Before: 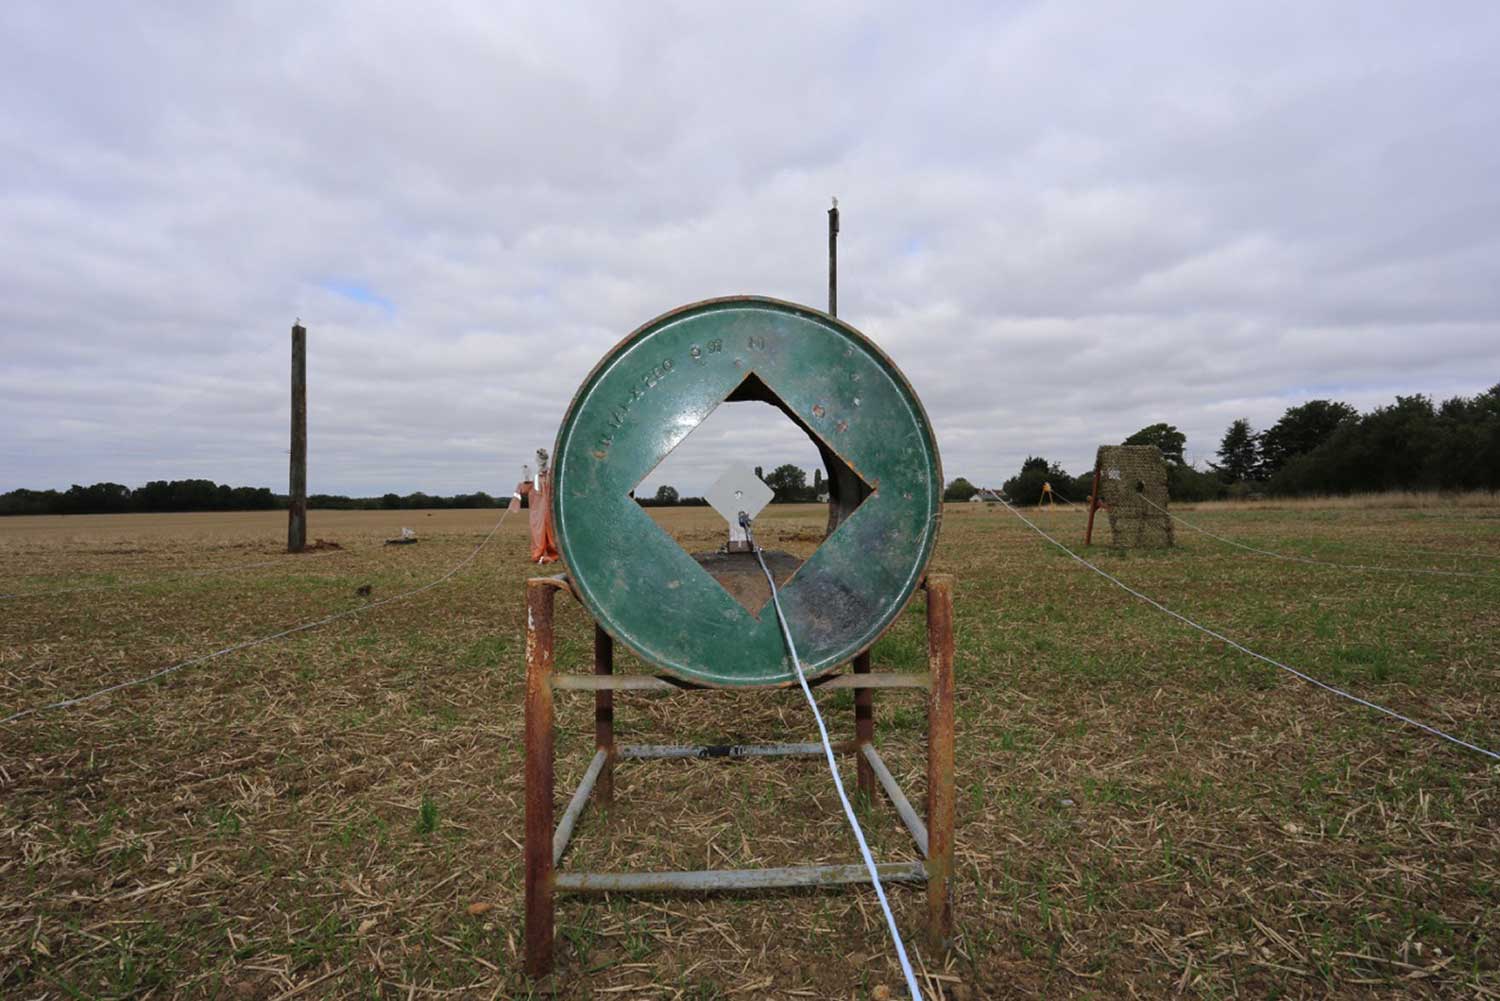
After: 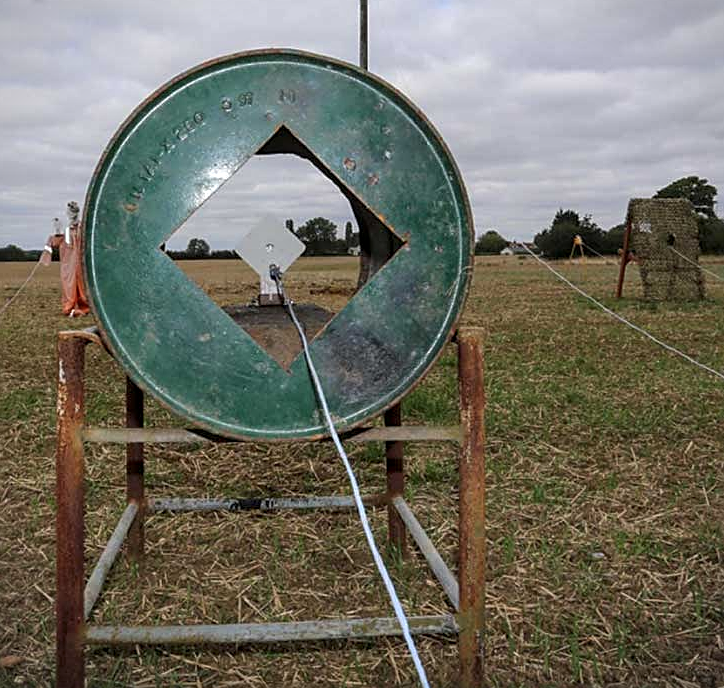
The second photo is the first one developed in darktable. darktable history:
crop: left 31.329%, top 24.689%, right 20.398%, bottom 6.52%
sharpen: on, module defaults
vignetting: fall-off start 100.79%, fall-off radius 64.97%, automatic ratio true
local contrast: on, module defaults
